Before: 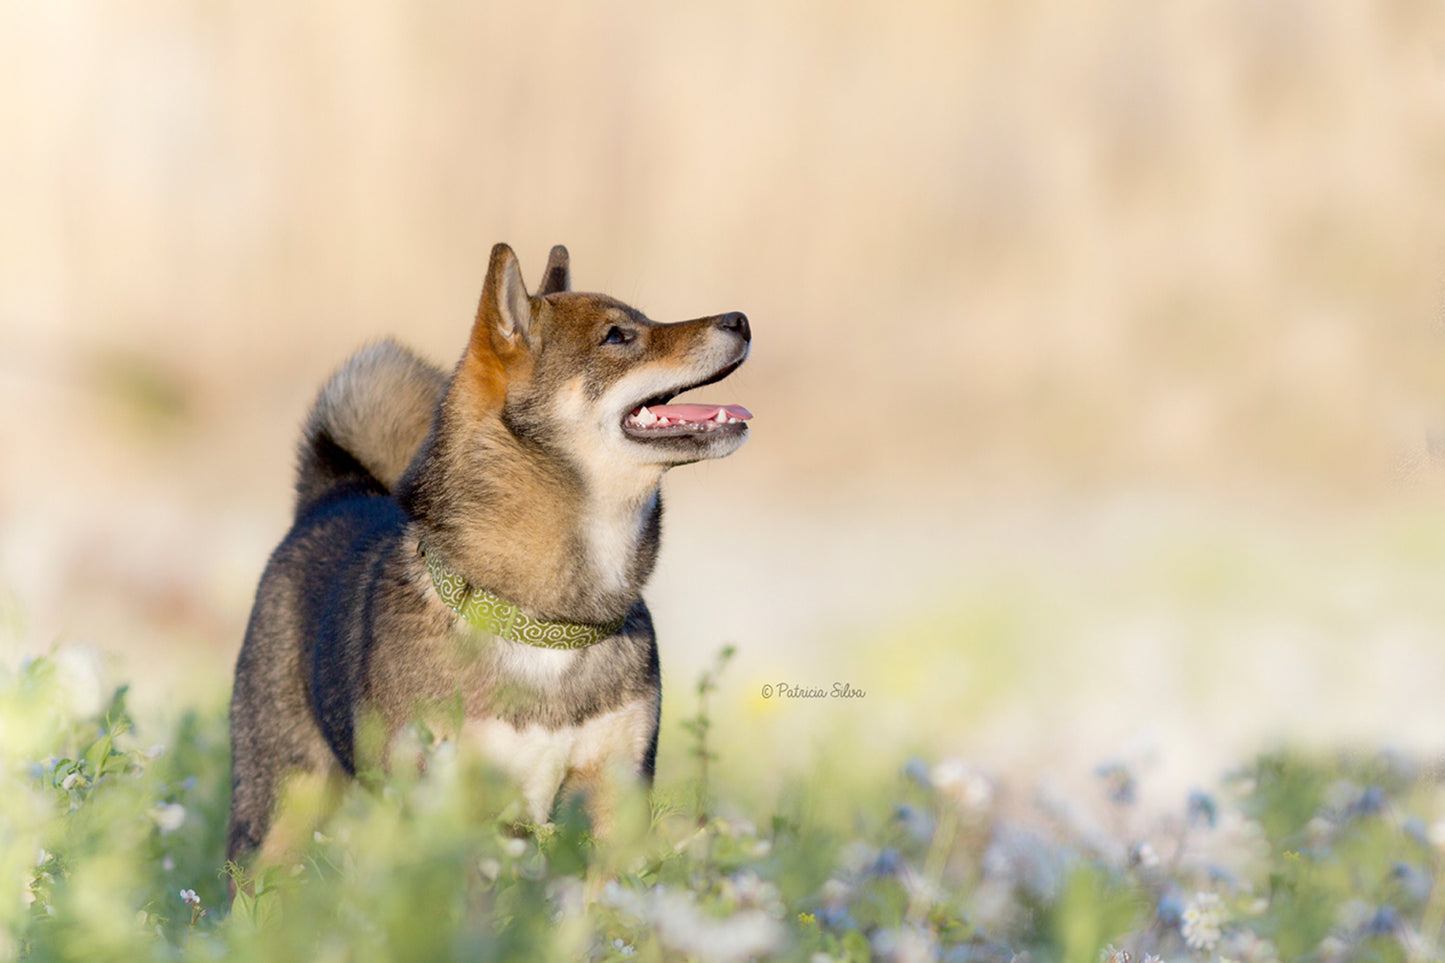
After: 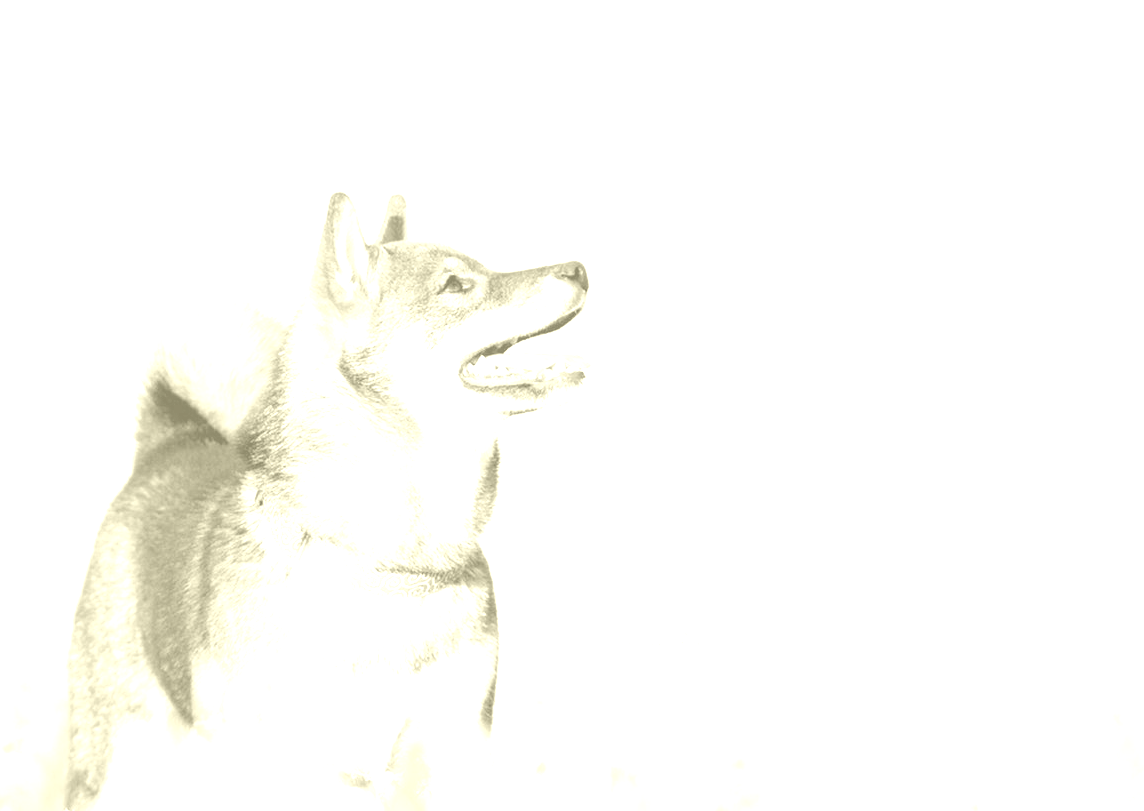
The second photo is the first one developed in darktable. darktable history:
colorize: hue 43.2°, saturation 40%, version 1
exposure: black level correction 0, exposure 2.327 EV, compensate exposure bias true, compensate highlight preservation false
crop: left 11.225%, top 5.381%, right 9.565%, bottom 10.314%
